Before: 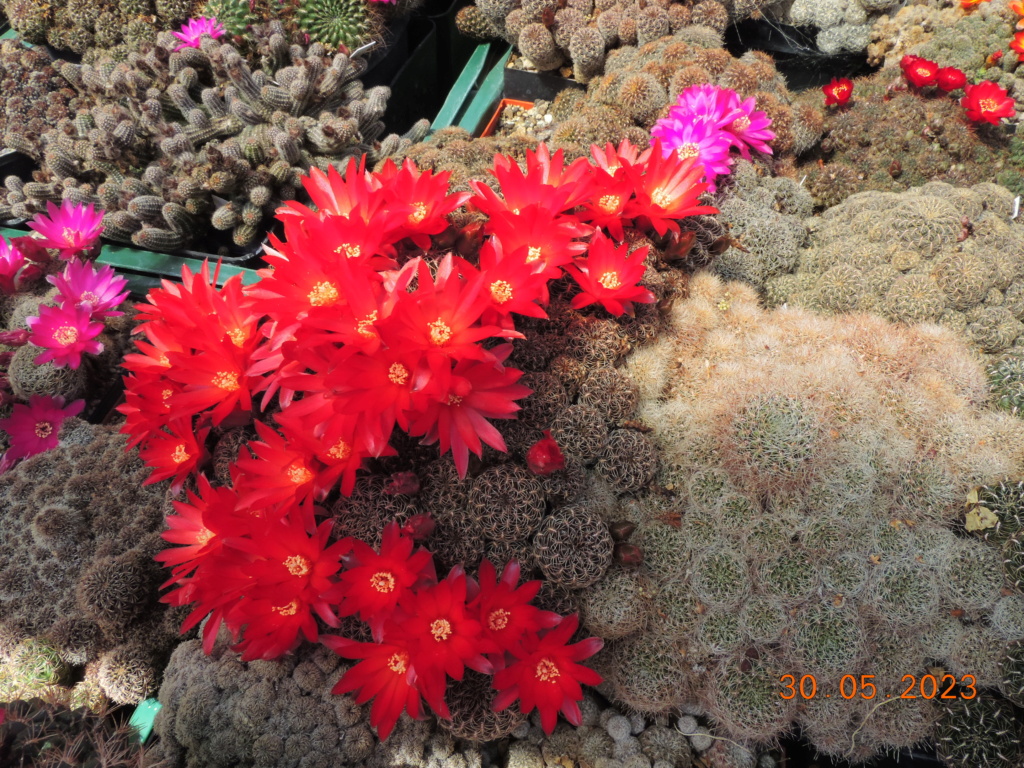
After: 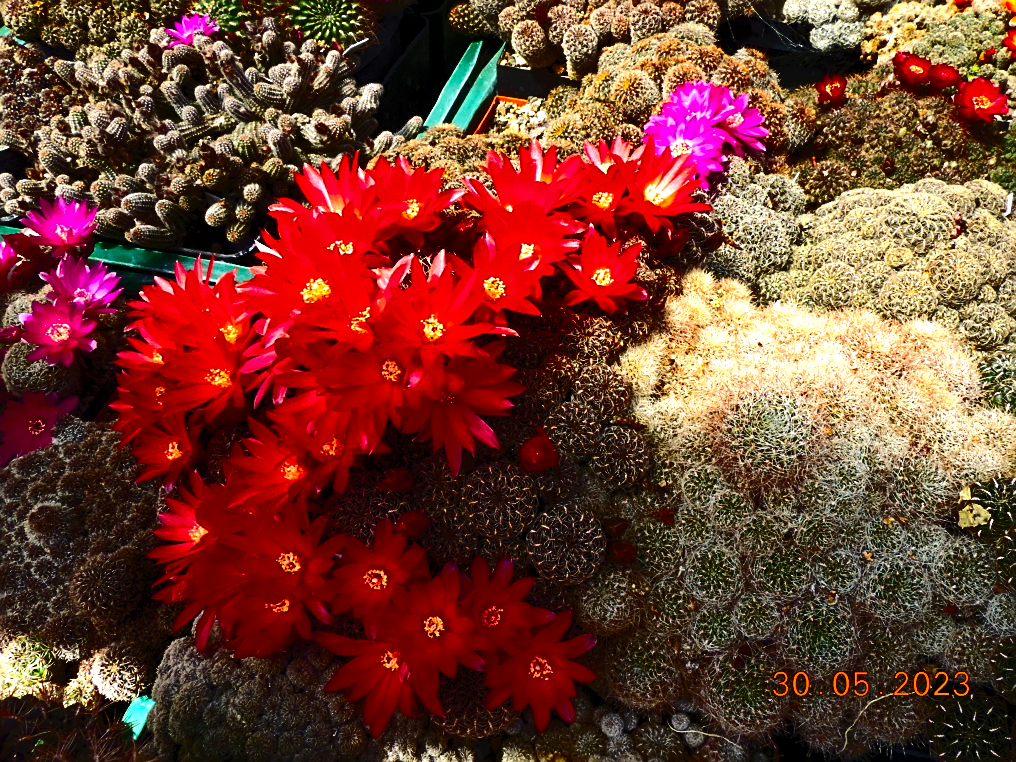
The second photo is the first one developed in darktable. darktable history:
sharpen: on, module defaults
crop and rotate: left 0.775%, top 0.405%, bottom 0.375%
tone curve: curves: ch0 [(0, 0) (0.003, 0.039) (0.011, 0.042) (0.025, 0.048) (0.044, 0.058) (0.069, 0.071) (0.1, 0.089) (0.136, 0.114) (0.177, 0.146) (0.224, 0.199) (0.277, 0.27) (0.335, 0.364) (0.399, 0.47) (0.468, 0.566) (0.543, 0.643) (0.623, 0.73) (0.709, 0.8) (0.801, 0.863) (0.898, 0.925) (1, 1)], color space Lab, independent channels, preserve colors none
local contrast: mode bilateral grid, contrast 21, coarseness 51, detail 119%, midtone range 0.2
exposure: black level correction 0, exposure 0.301 EV, compensate exposure bias true, compensate highlight preservation false
contrast brightness saturation: brightness -0.524
color balance rgb: power › hue 315.1°, perceptual saturation grading › global saturation 29.891%, perceptual brilliance grading › highlights 15.906%, perceptual brilliance grading › shadows -13.447%, global vibrance 24.433%
